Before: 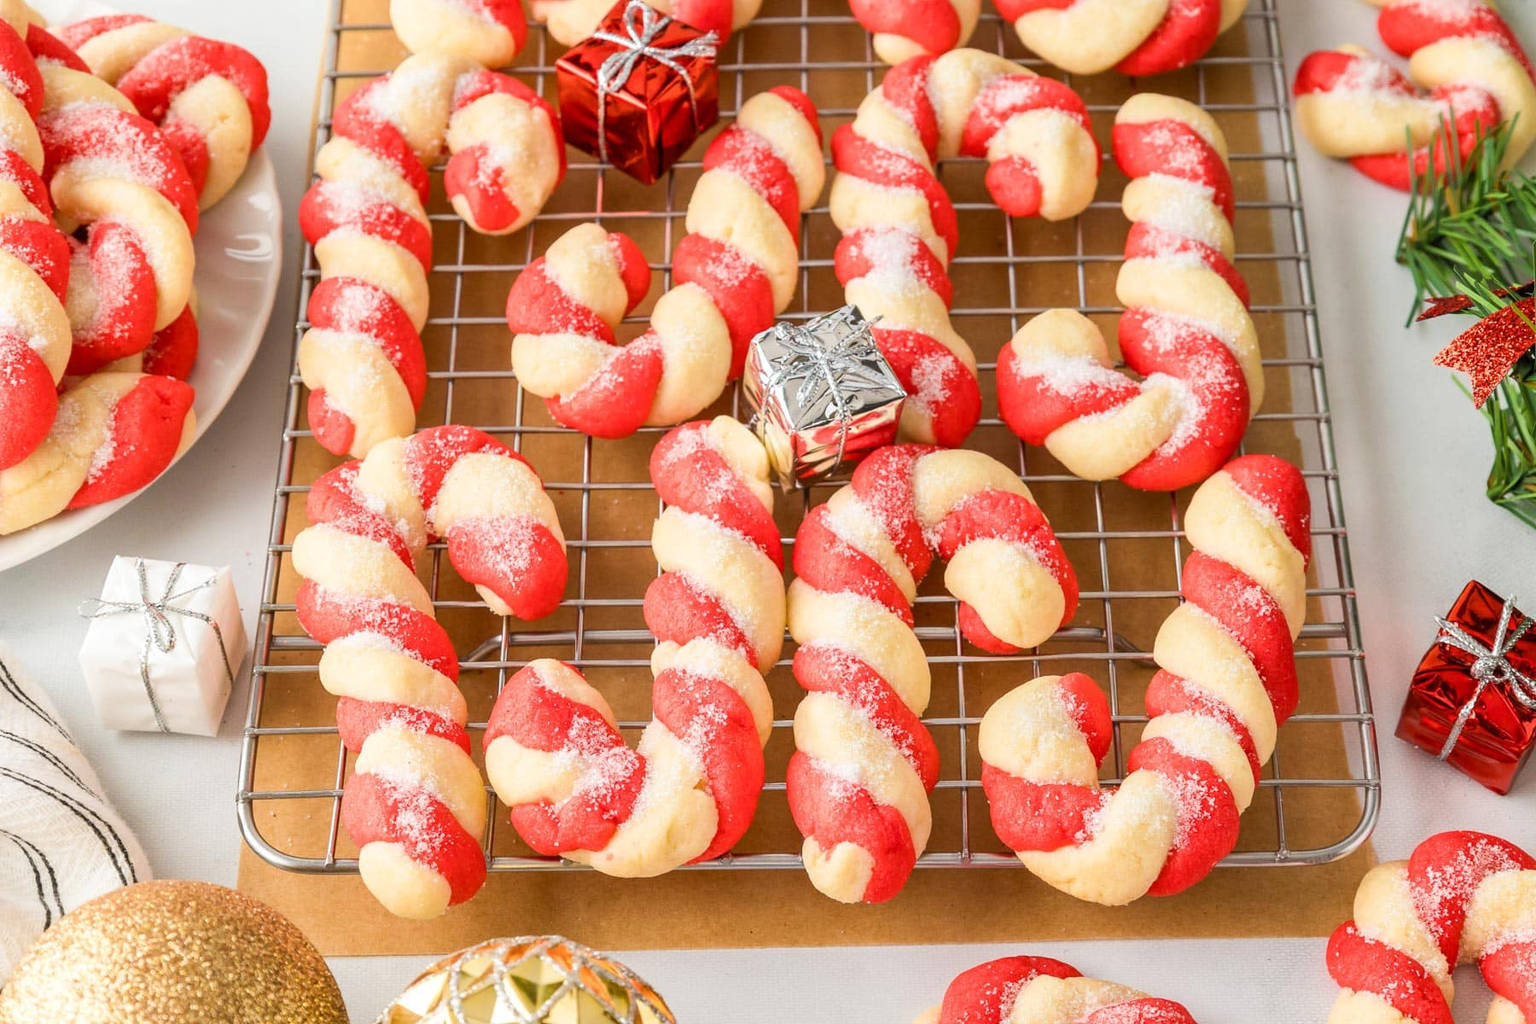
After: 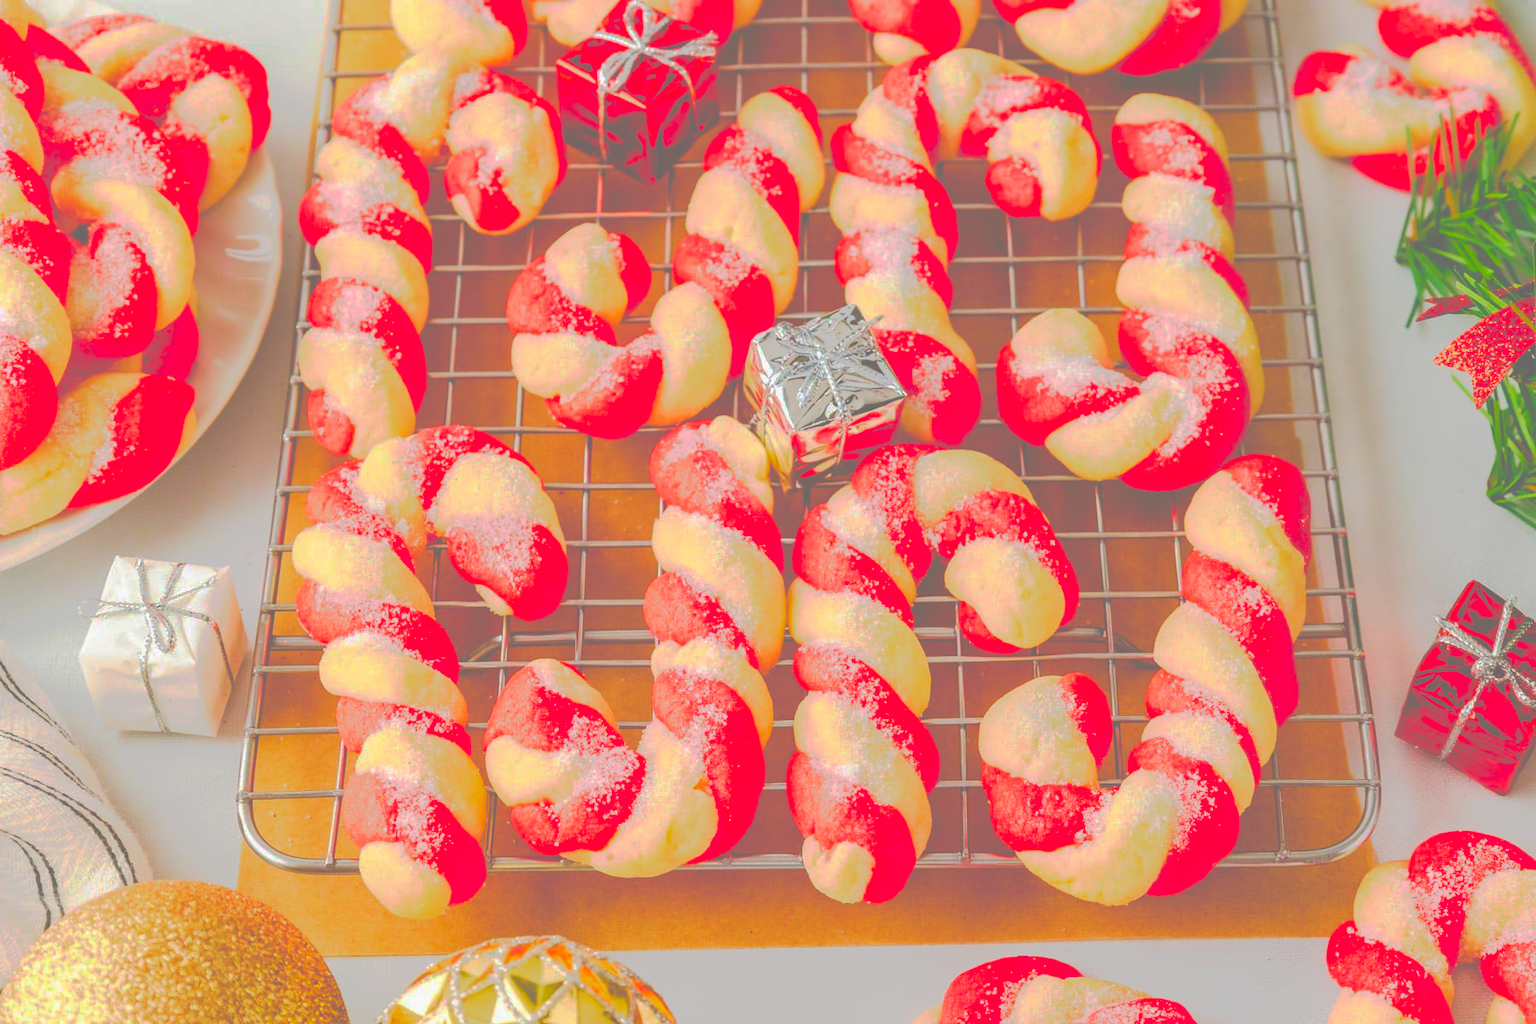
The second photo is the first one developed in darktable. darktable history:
contrast brightness saturation: contrast -0.02, brightness -0.01, saturation 0.03
tone curve: curves: ch0 [(0, 0) (0.003, 0.43) (0.011, 0.433) (0.025, 0.434) (0.044, 0.436) (0.069, 0.439) (0.1, 0.442) (0.136, 0.446) (0.177, 0.449) (0.224, 0.454) (0.277, 0.462) (0.335, 0.488) (0.399, 0.524) (0.468, 0.566) (0.543, 0.615) (0.623, 0.666) (0.709, 0.718) (0.801, 0.761) (0.898, 0.801) (1, 1)], preserve colors none
color correction: saturation 2.15
